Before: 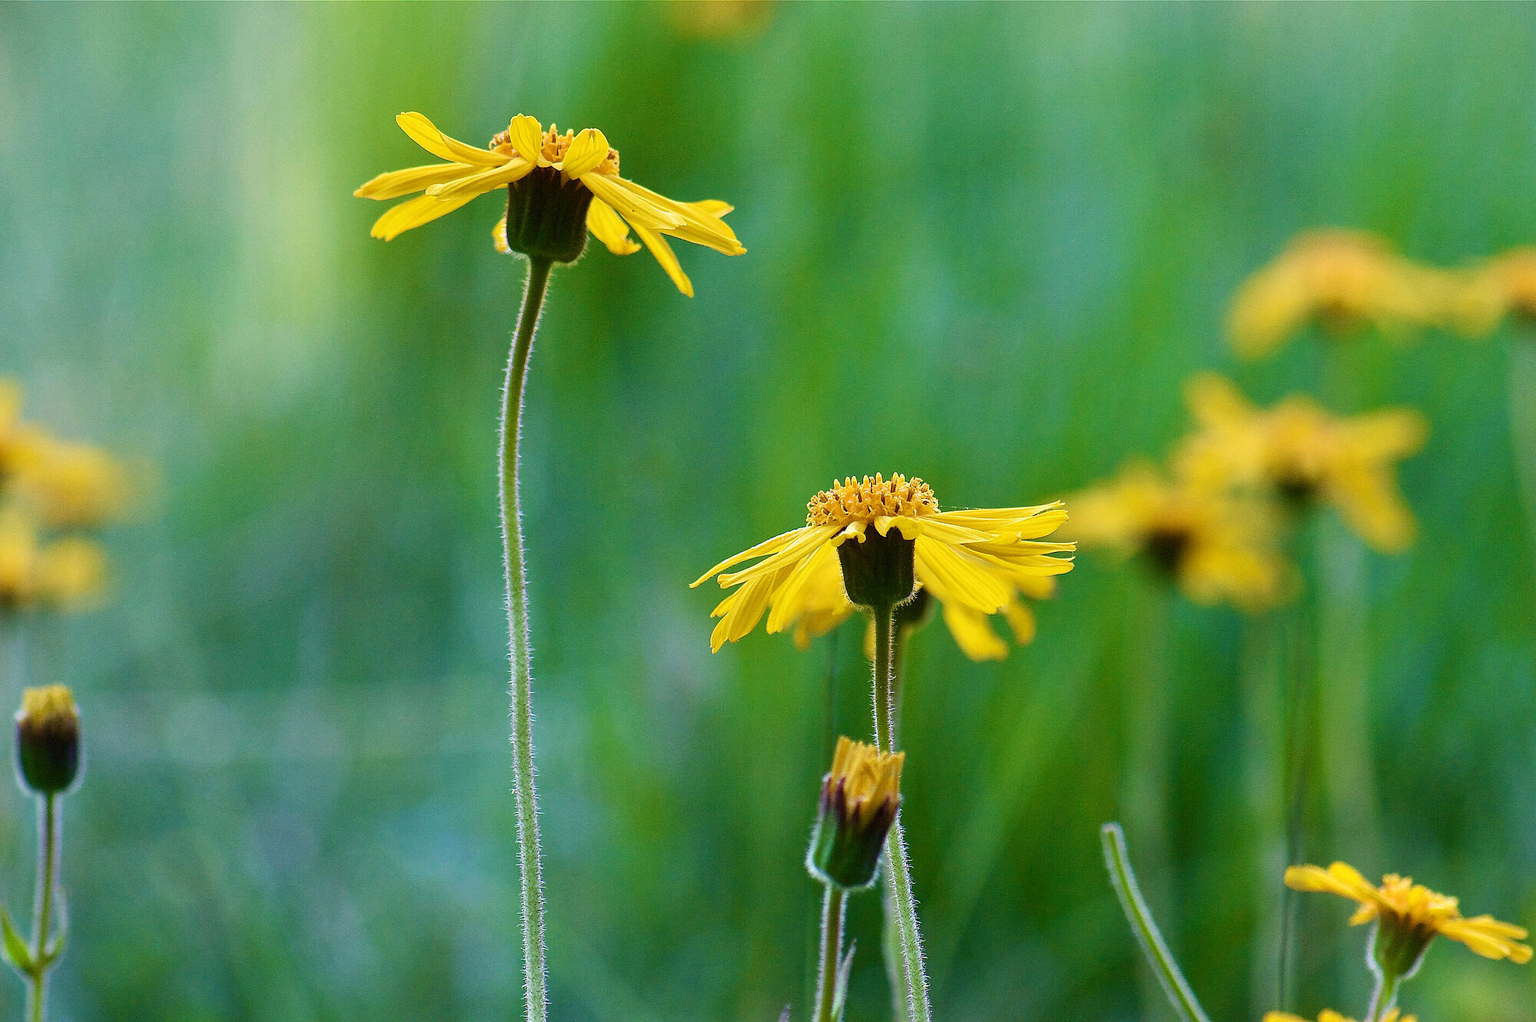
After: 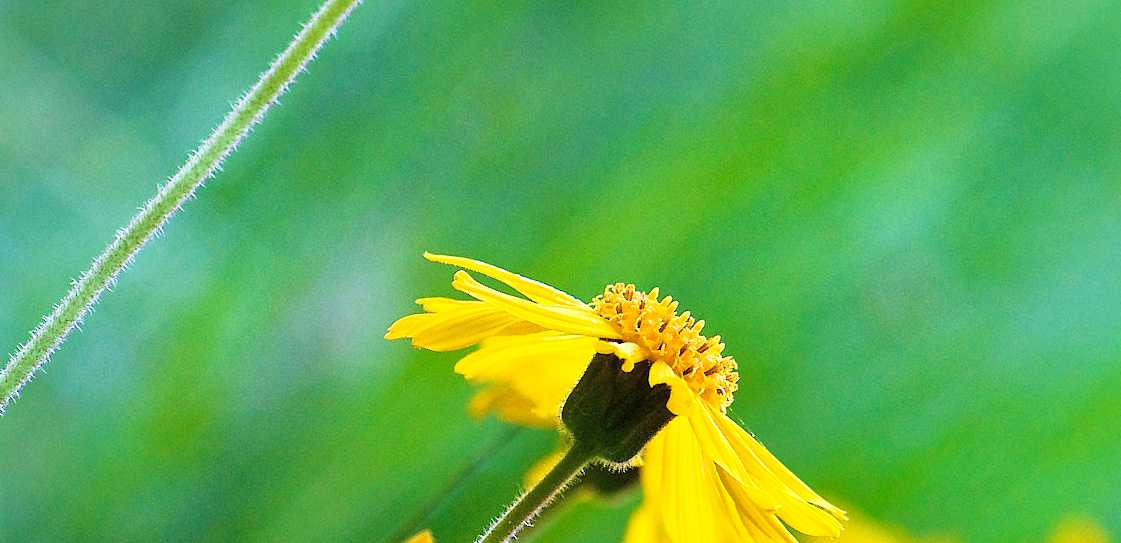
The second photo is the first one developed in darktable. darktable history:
base curve: curves: ch0 [(0, 0) (0.005, 0.002) (0.15, 0.3) (0.4, 0.7) (0.75, 0.95) (1, 1)]
shadows and highlights: on, module defaults
crop and rotate: angle -44.57°, top 16.119%, right 0.95%, bottom 11.668%
